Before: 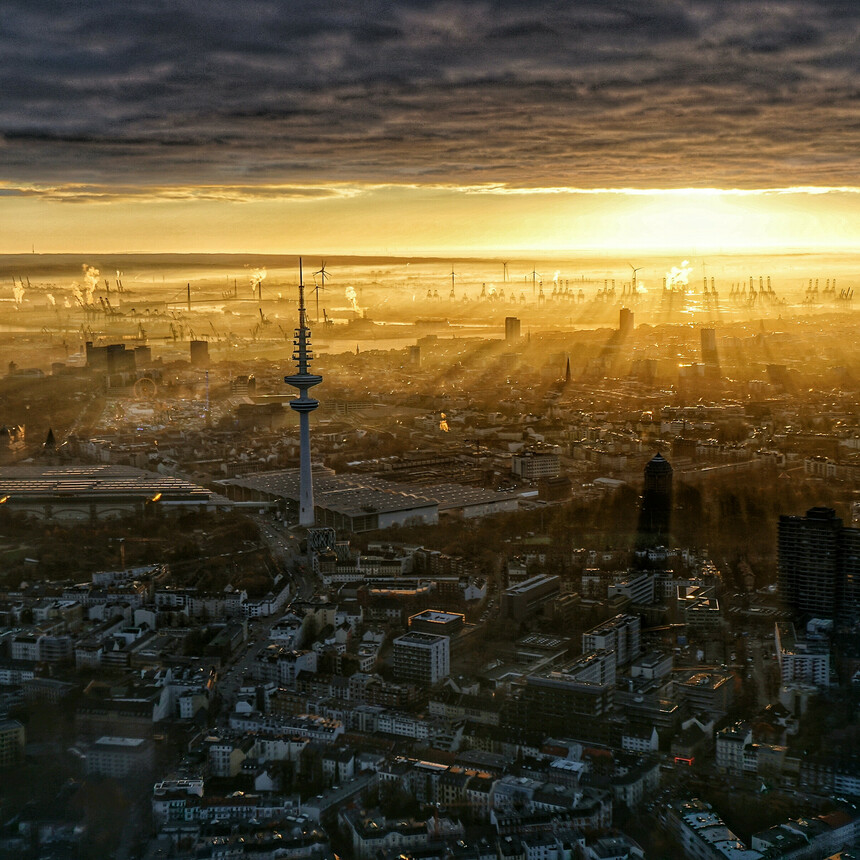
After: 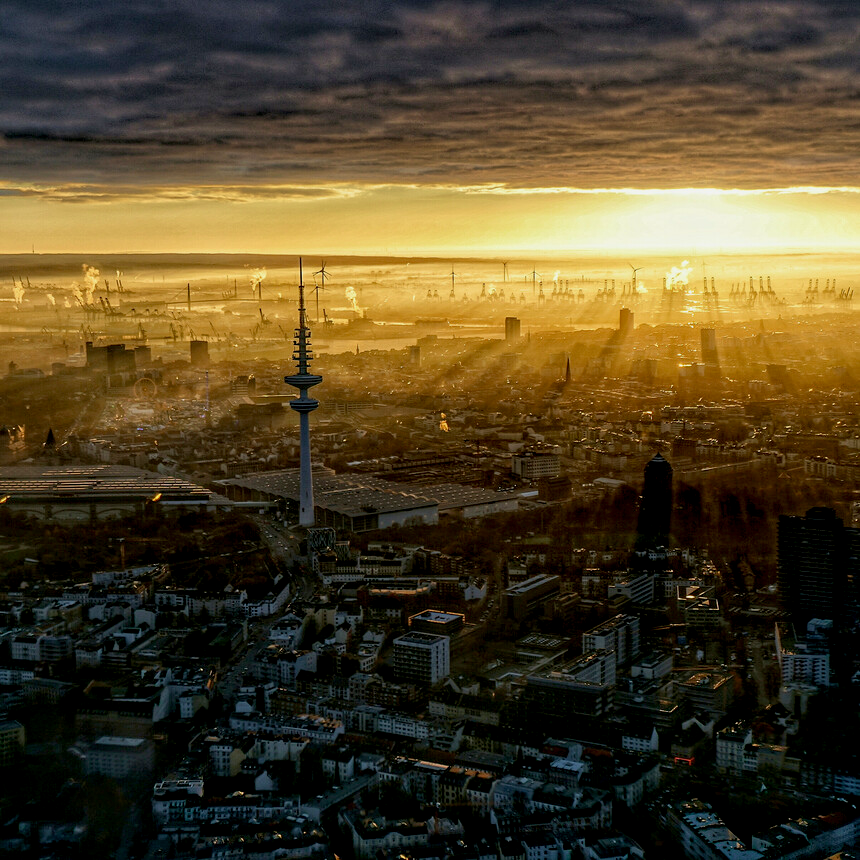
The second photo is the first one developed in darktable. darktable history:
velvia: on, module defaults
exposure: black level correction 0.009, exposure -0.159 EV, compensate highlight preservation false
